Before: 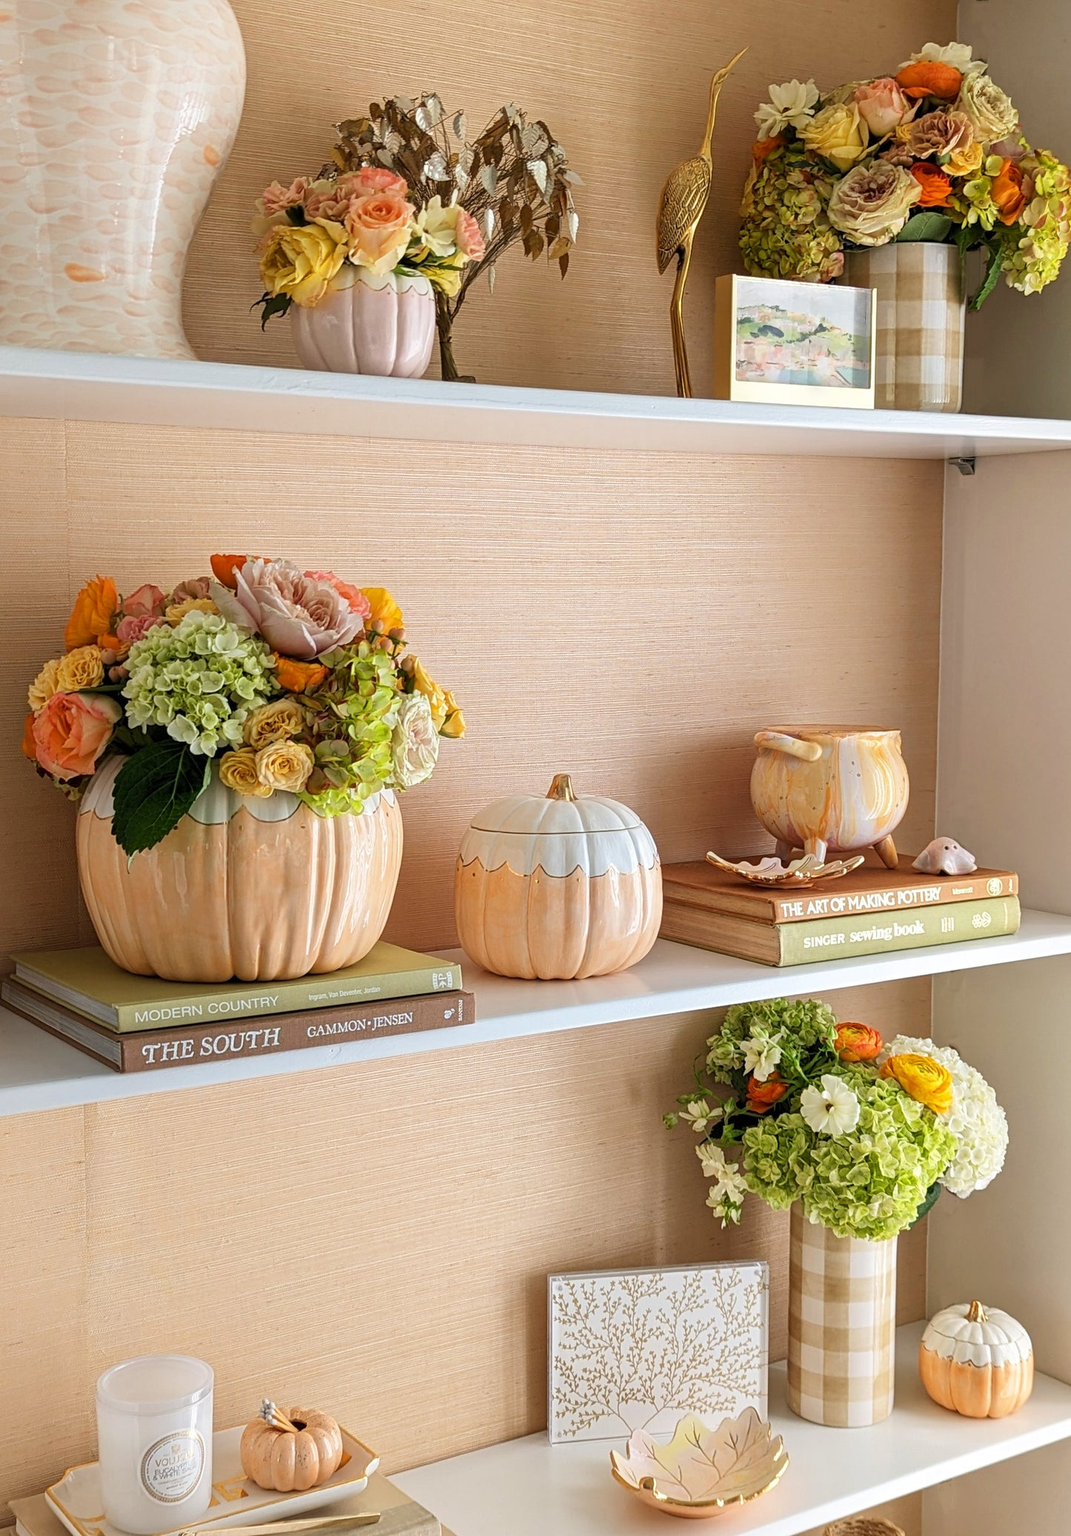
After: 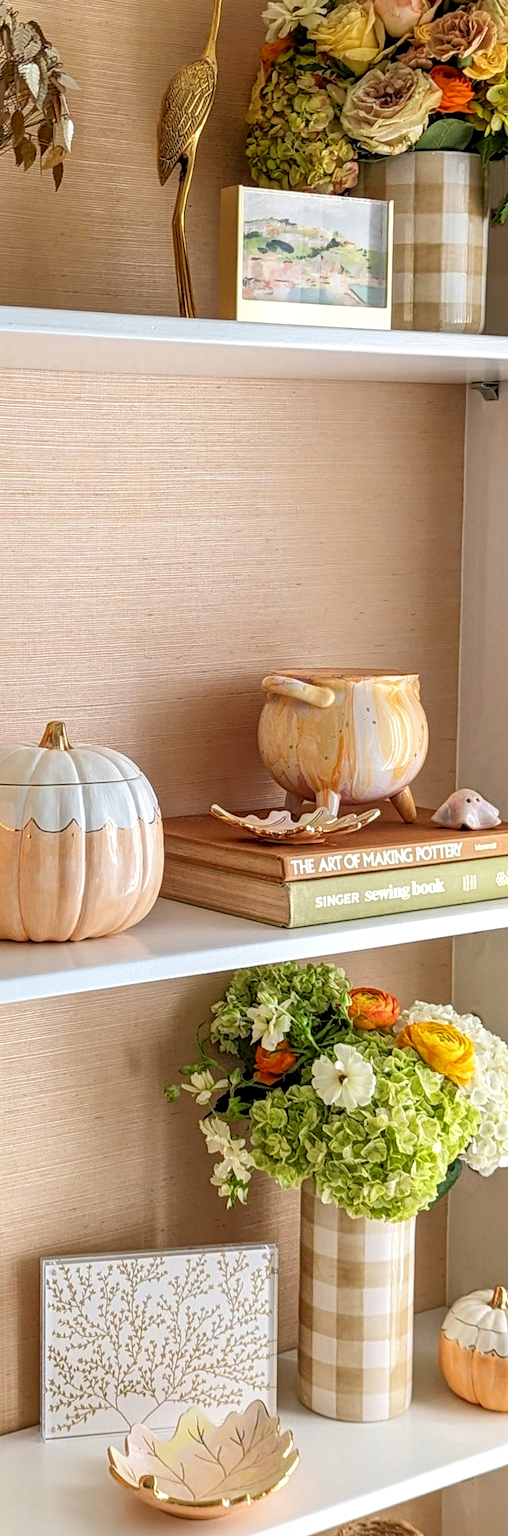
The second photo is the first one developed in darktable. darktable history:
tone equalizer: -8 EV -2 EV, -7 EV -2 EV, -6 EV -2 EV, -5 EV -2 EV, -4 EV -2 EV, -3 EV -2 EV, -2 EV -2 EV, -1 EV -1.63 EV, +0 EV -2 EV
crop: left 47.628%, top 6.643%, right 7.874%
exposure: black level correction 0.001, exposure 2 EV, compensate highlight preservation false
local contrast: on, module defaults
